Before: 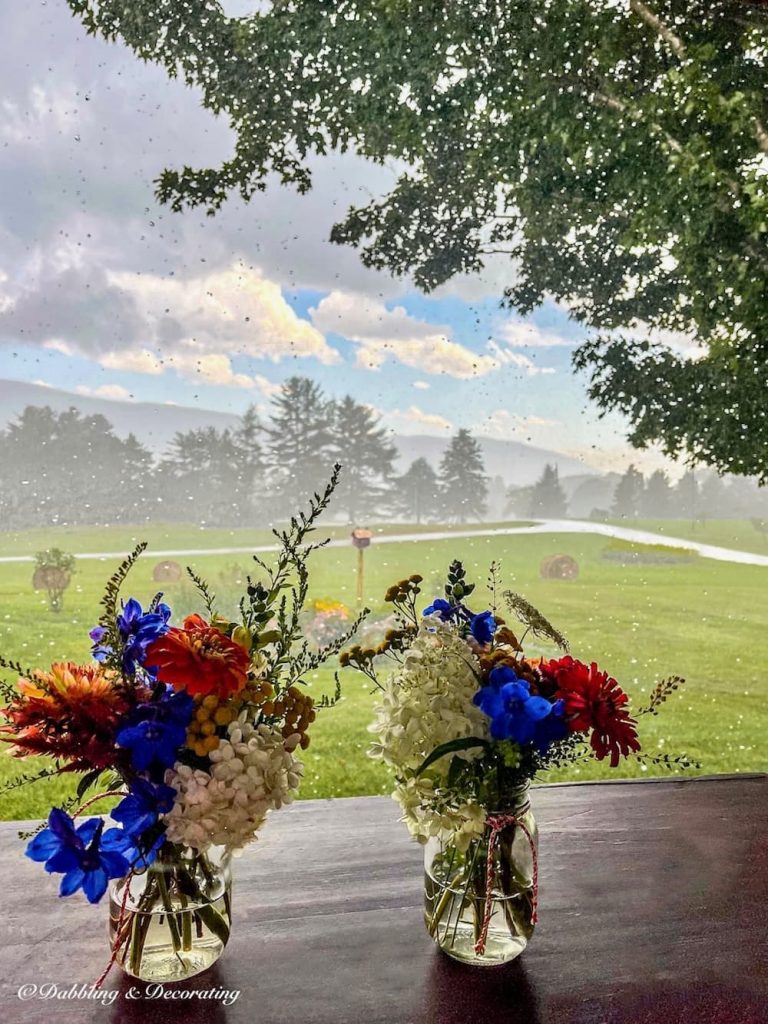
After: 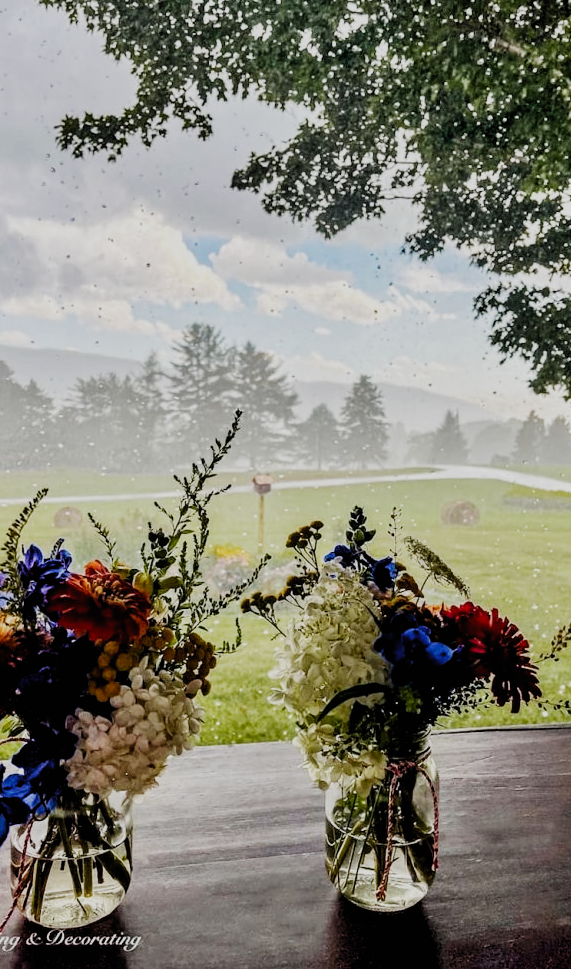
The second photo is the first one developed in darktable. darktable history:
crop and rotate: left 13.004%, top 5.36%, right 12.575%
filmic rgb: black relative exposure -5.01 EV, white relative exposure 3.95 EV, threshold 5.99 EV, hardness 2.89, contrast 1.3, highlights saturation mix -10.94%, preserve chrominance no, color science v5 (2021), contrast in shadows safe, contrast in highlights safe, enable highlight reconstruction true
